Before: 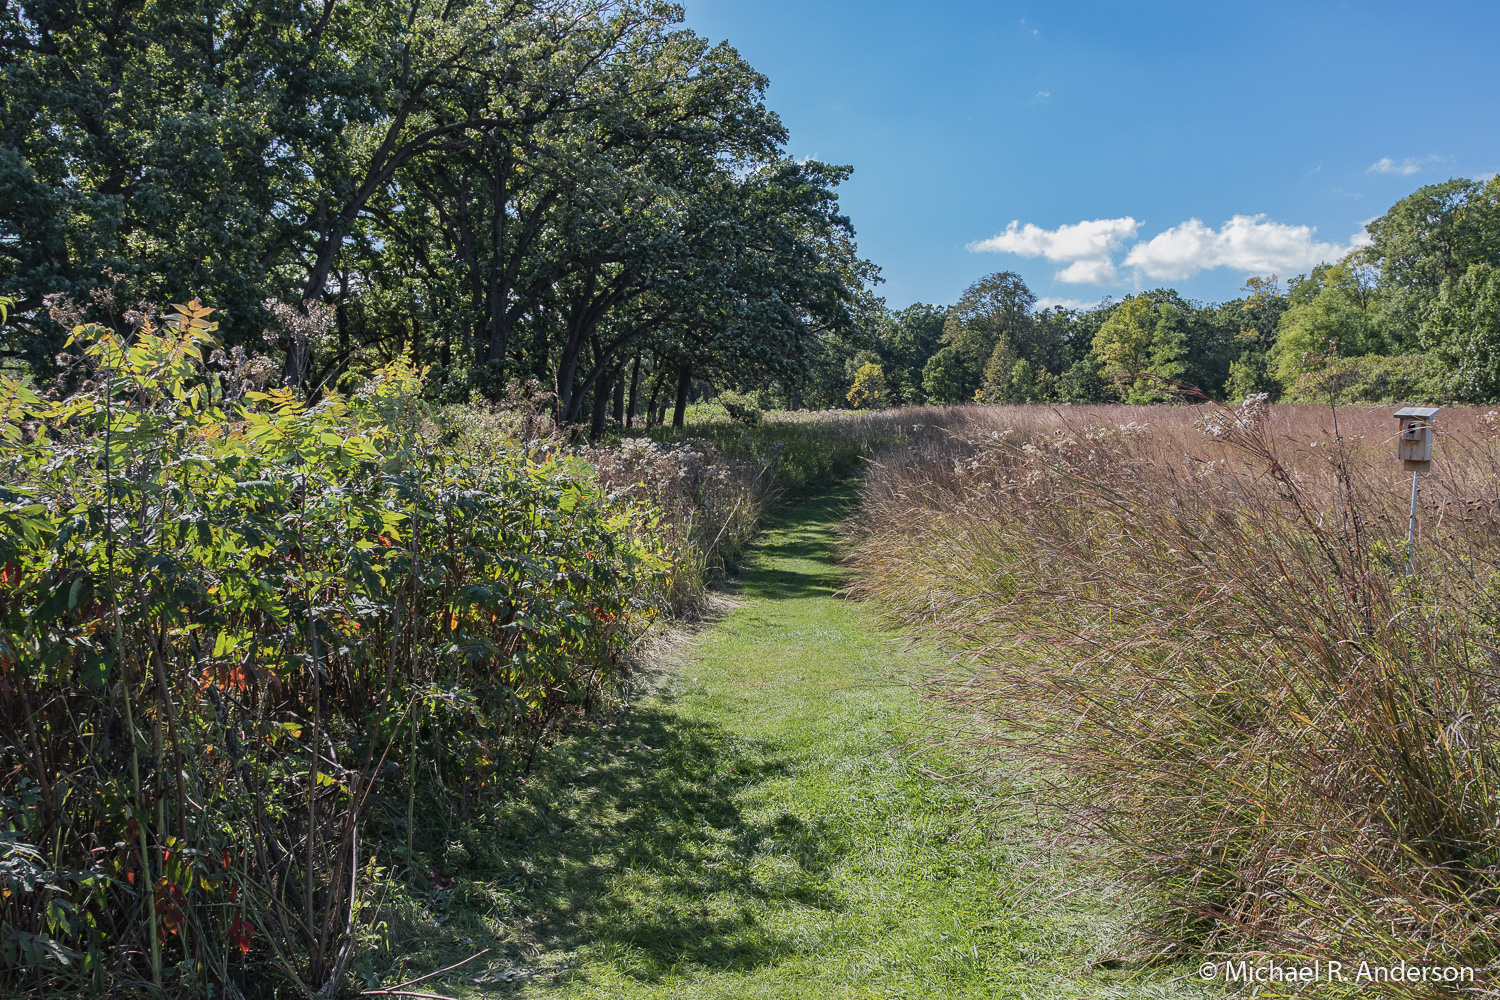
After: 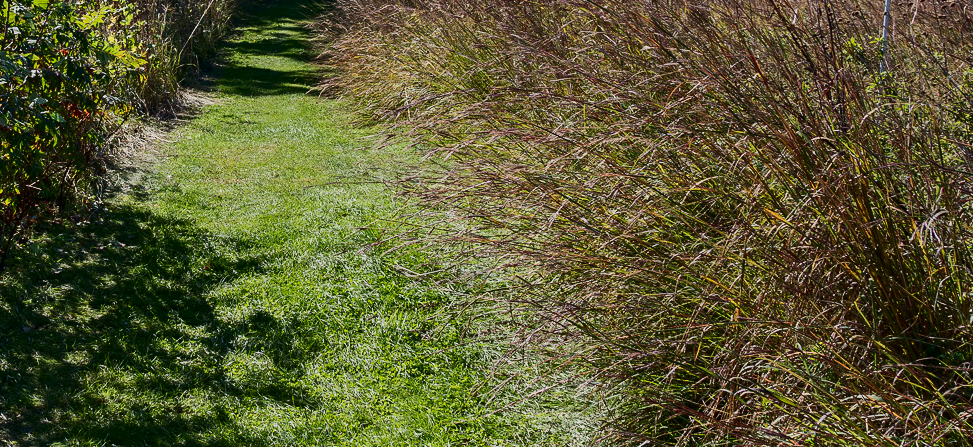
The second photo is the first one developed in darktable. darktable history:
contrast brightness saturation: contrast 0.217, brightness -0.187, saturation 0.234
crop and rotate: left 35.093%, top 50.377%, bottom 4.918%
